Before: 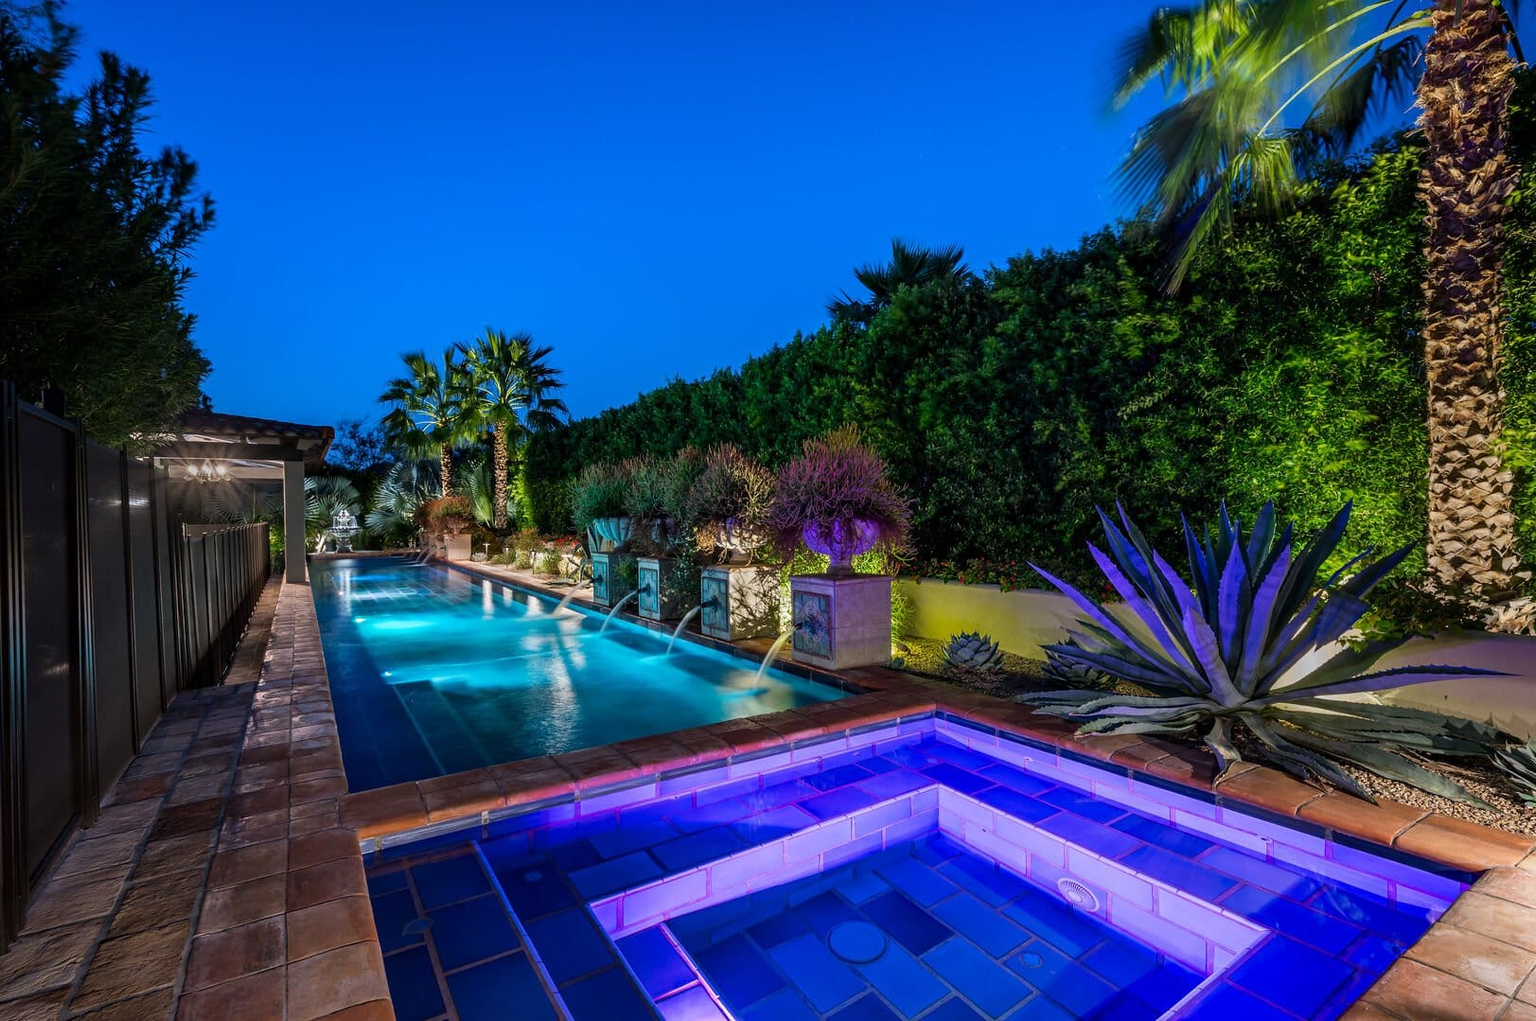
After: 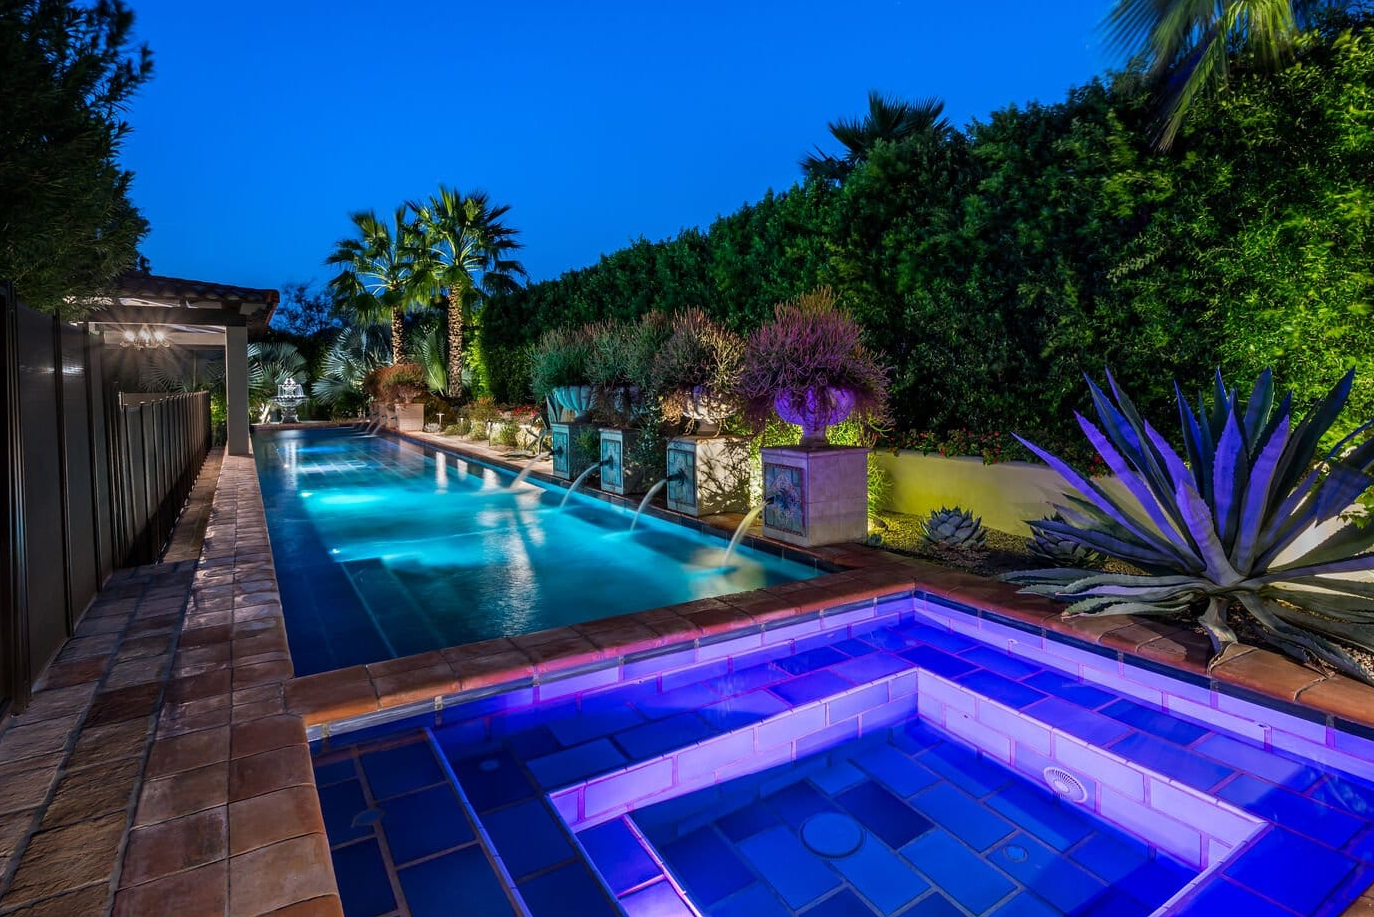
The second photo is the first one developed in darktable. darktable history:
crop and rotate: left 4.599%, top 14.982%, right 10.714%
